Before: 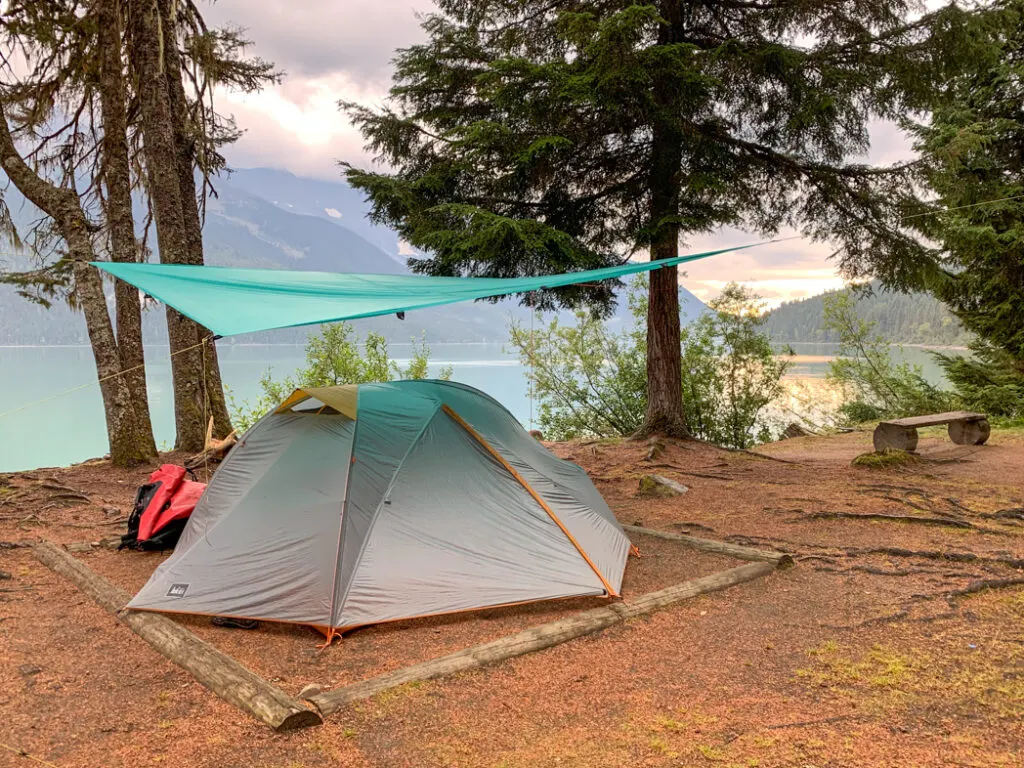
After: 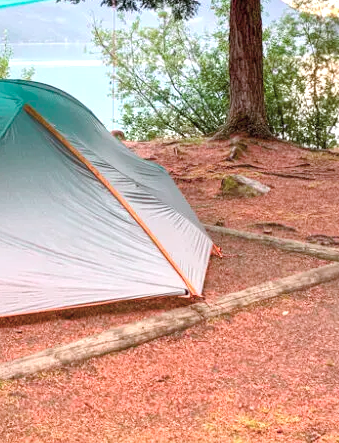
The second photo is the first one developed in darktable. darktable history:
rotate and perspective: automatic cropping original format, crop left 0, crop top 0
exposure: black level correction 0, exposure 0.7 EV, compensate exposure bias true, compensate highlight preservation false
color balance rgb: perceptual saturation grading › global saturation 20%, perceptual saturation grading › highlights 2.68%, perceptual saturation grading › shadows 50%
color contrast: blue-yellow contrast 0.62
crop: left 40.878%, top 39.176%, right 25.993%, bottom 3.081%
color calibration: illuminant as shot in camera, x 0.358, y 0.373, temperature 4628.91 K
